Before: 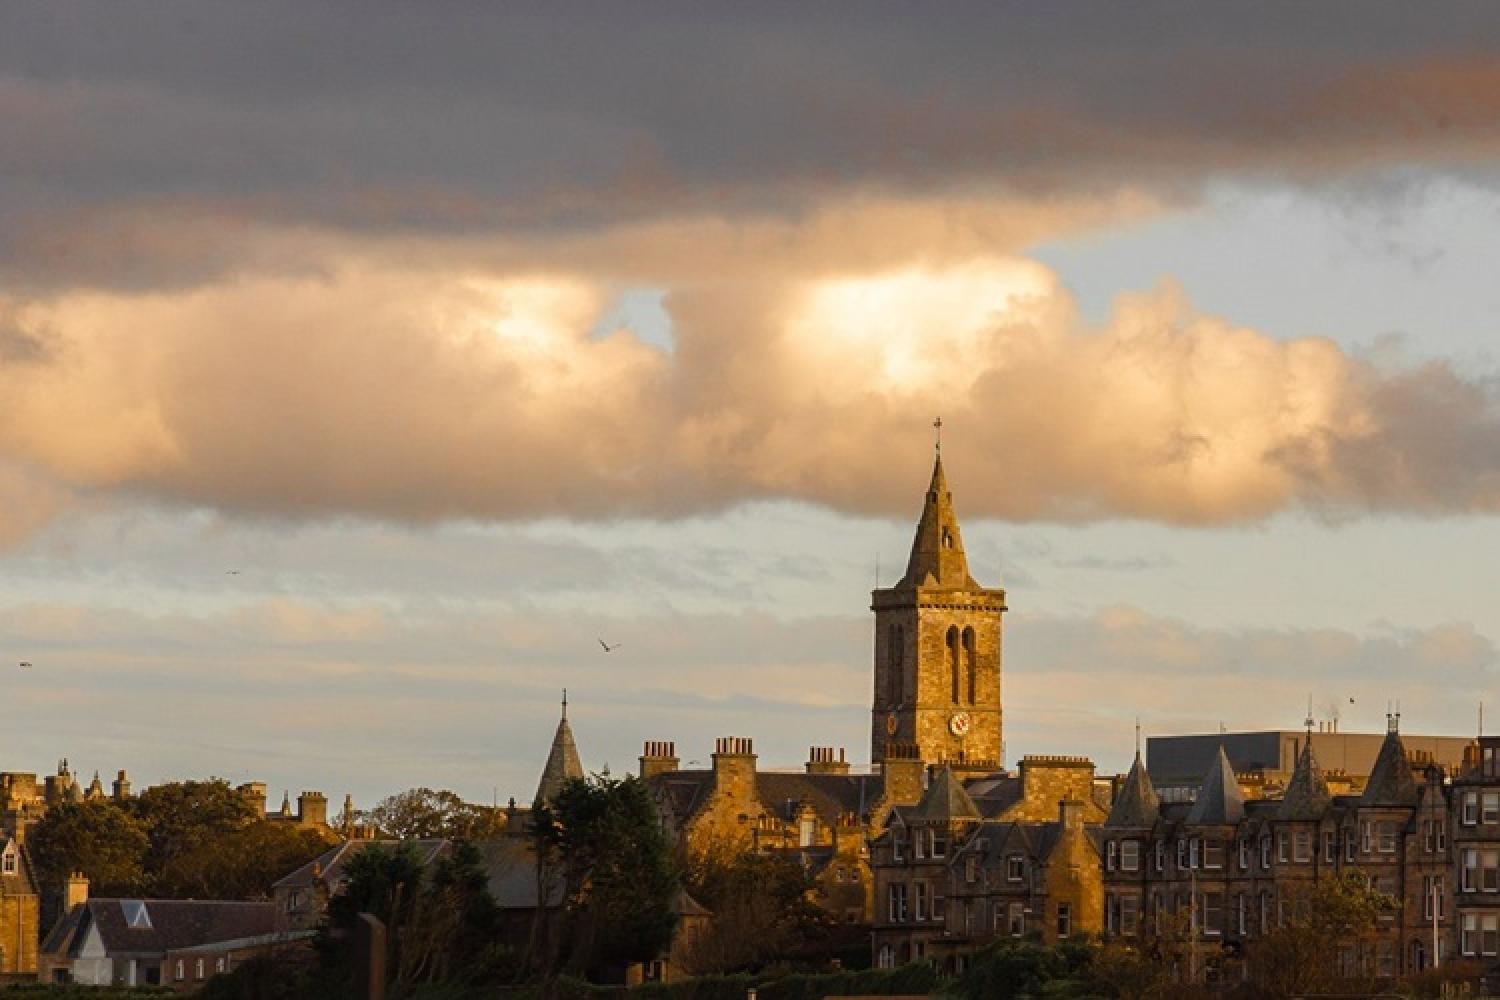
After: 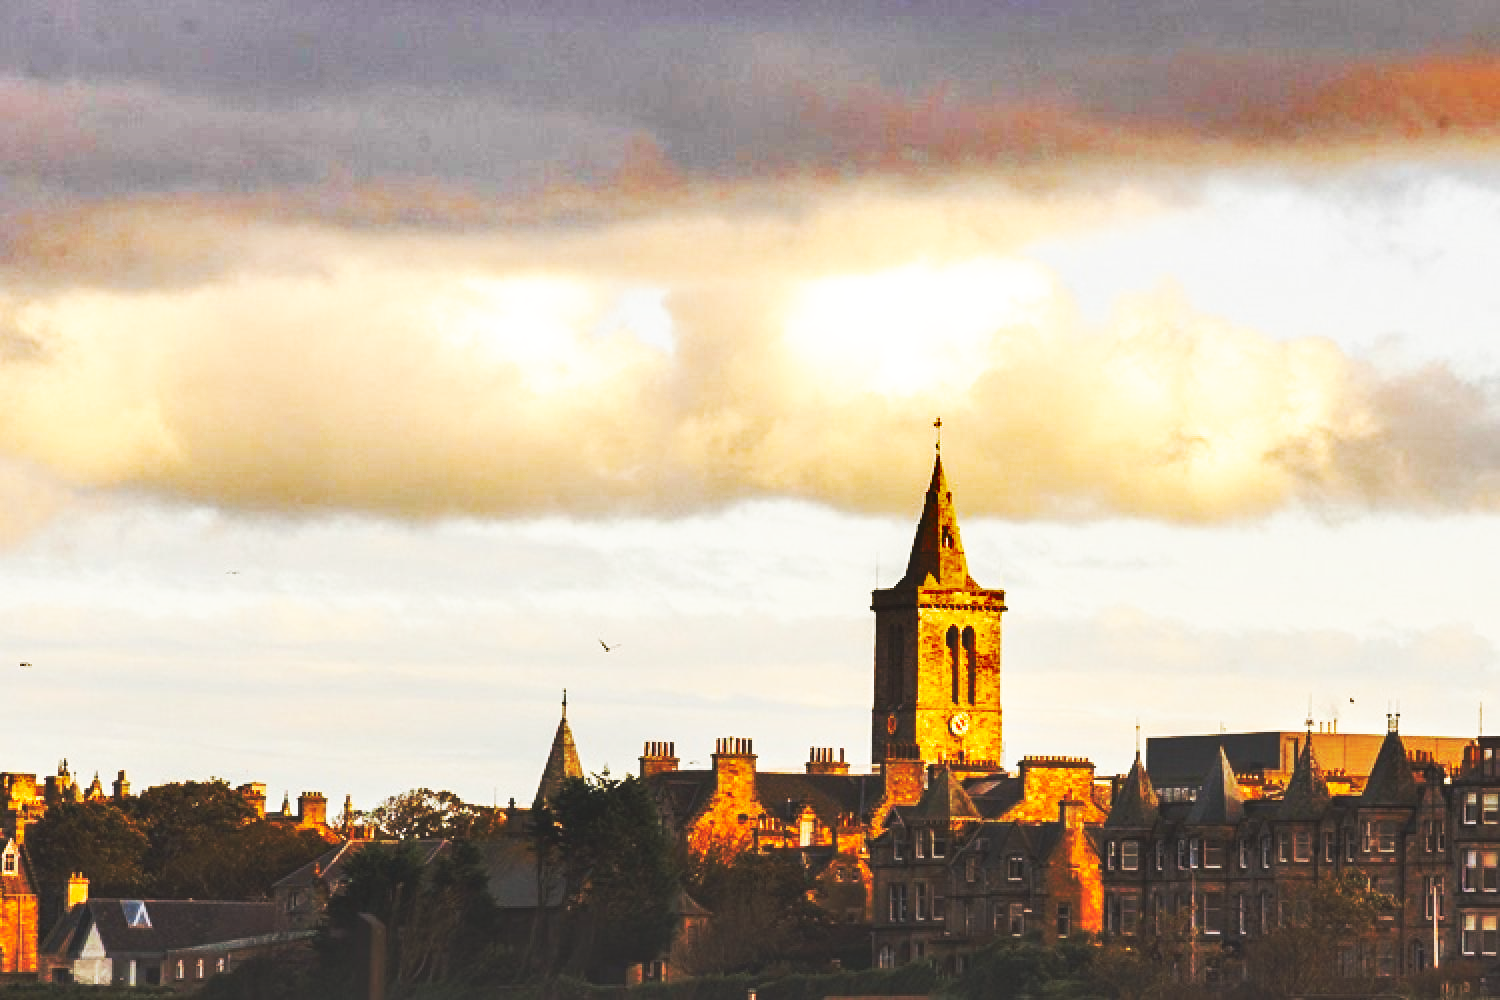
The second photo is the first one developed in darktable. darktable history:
shadows and highlights: low approximation 0.01, soften with gaussian
base curve: curves: ch0 [(0, 0.015) (0.085, 0.116) (0.134, 0.298) (0.19, 0.545) (0.296, 0.764) (0.599, 0.982) (1, 1)], preserve colors none
